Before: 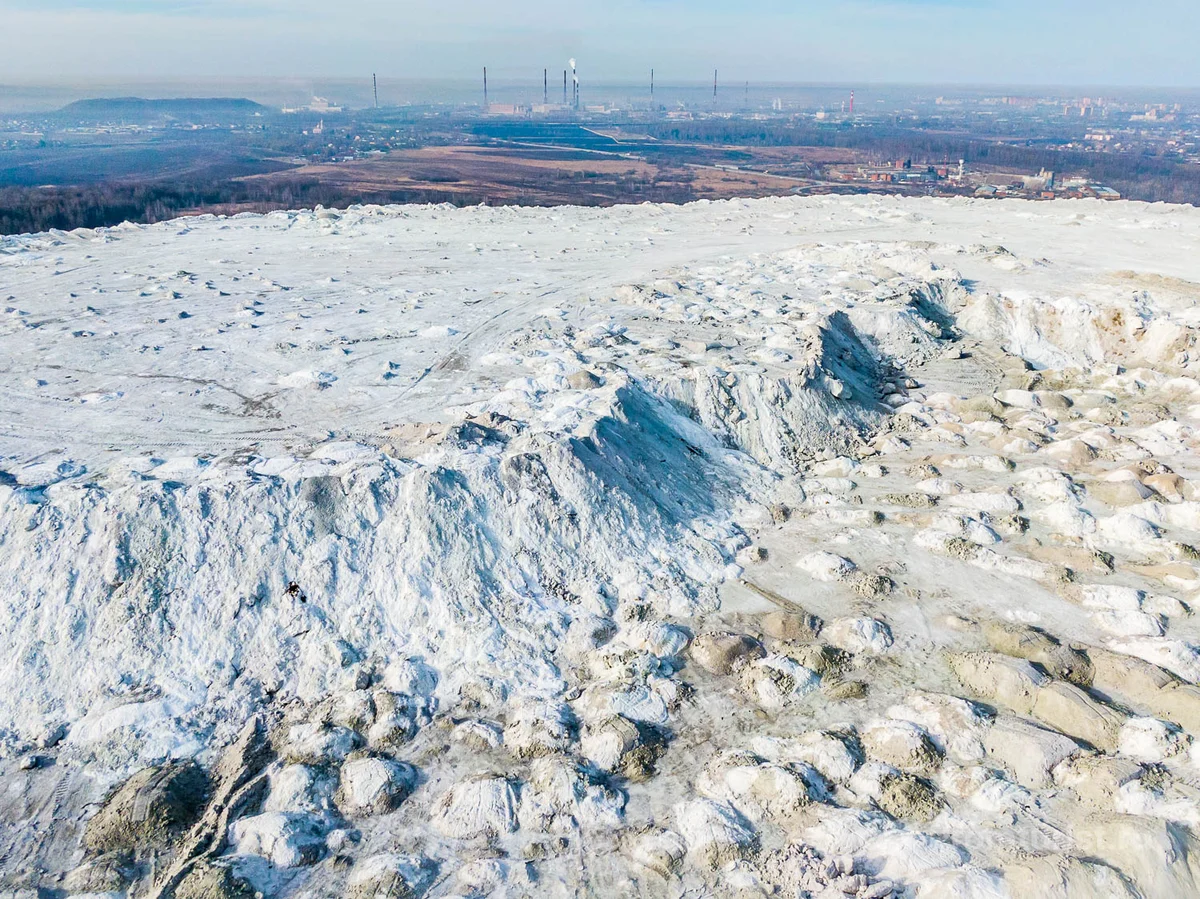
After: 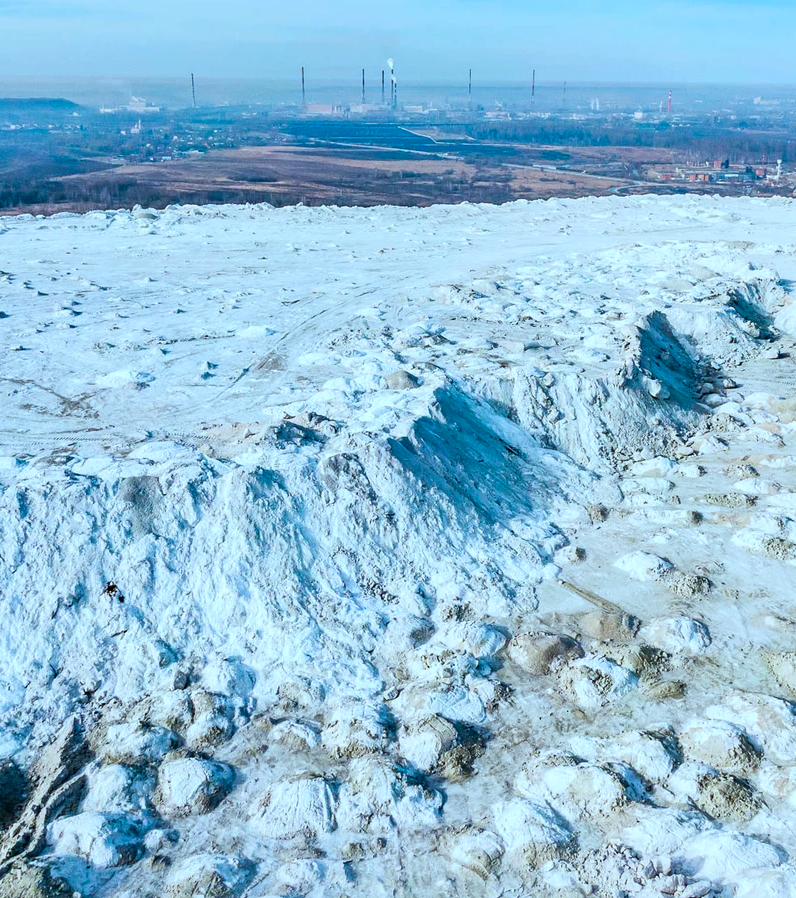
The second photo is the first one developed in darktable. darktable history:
color correction: highlights a* -10.38, highlights b* -18.68
crop and rotate: left 15.169%, right 18.426%
